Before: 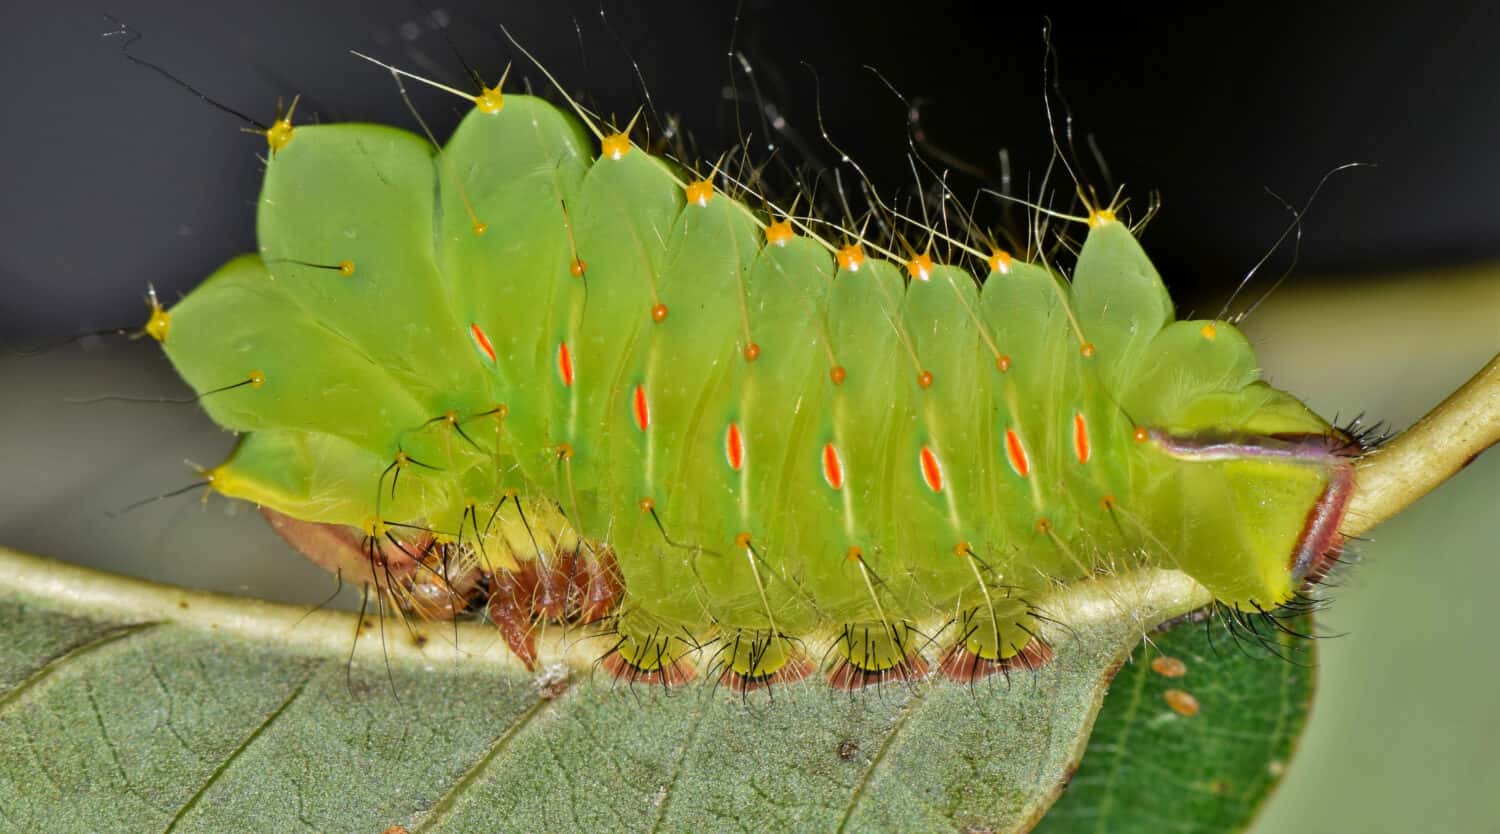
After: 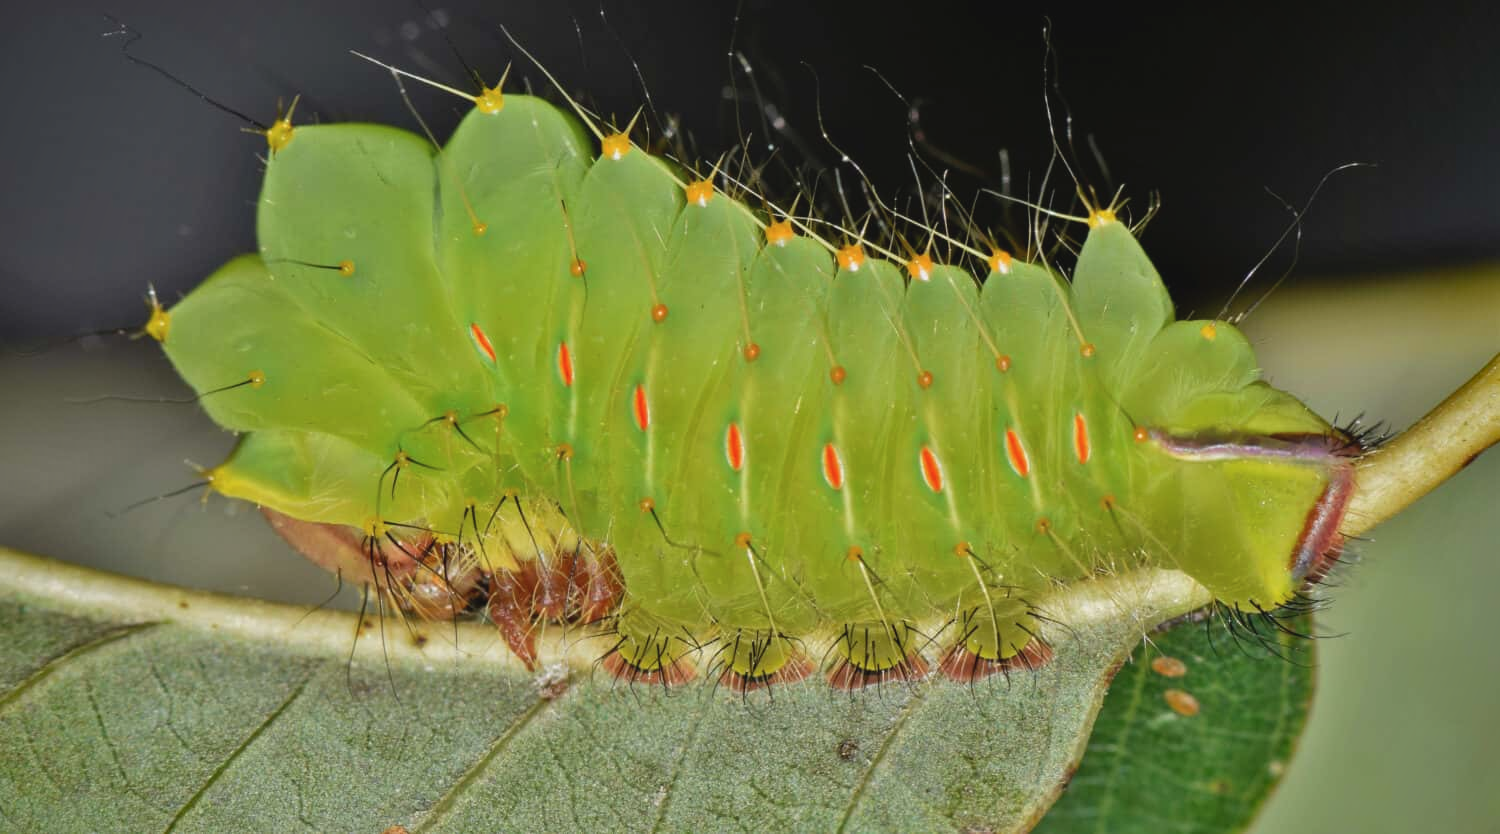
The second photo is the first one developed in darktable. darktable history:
vignetting: saturation 0.372
contrast brightness saturation: contrast -0.094, saturation -0.087
